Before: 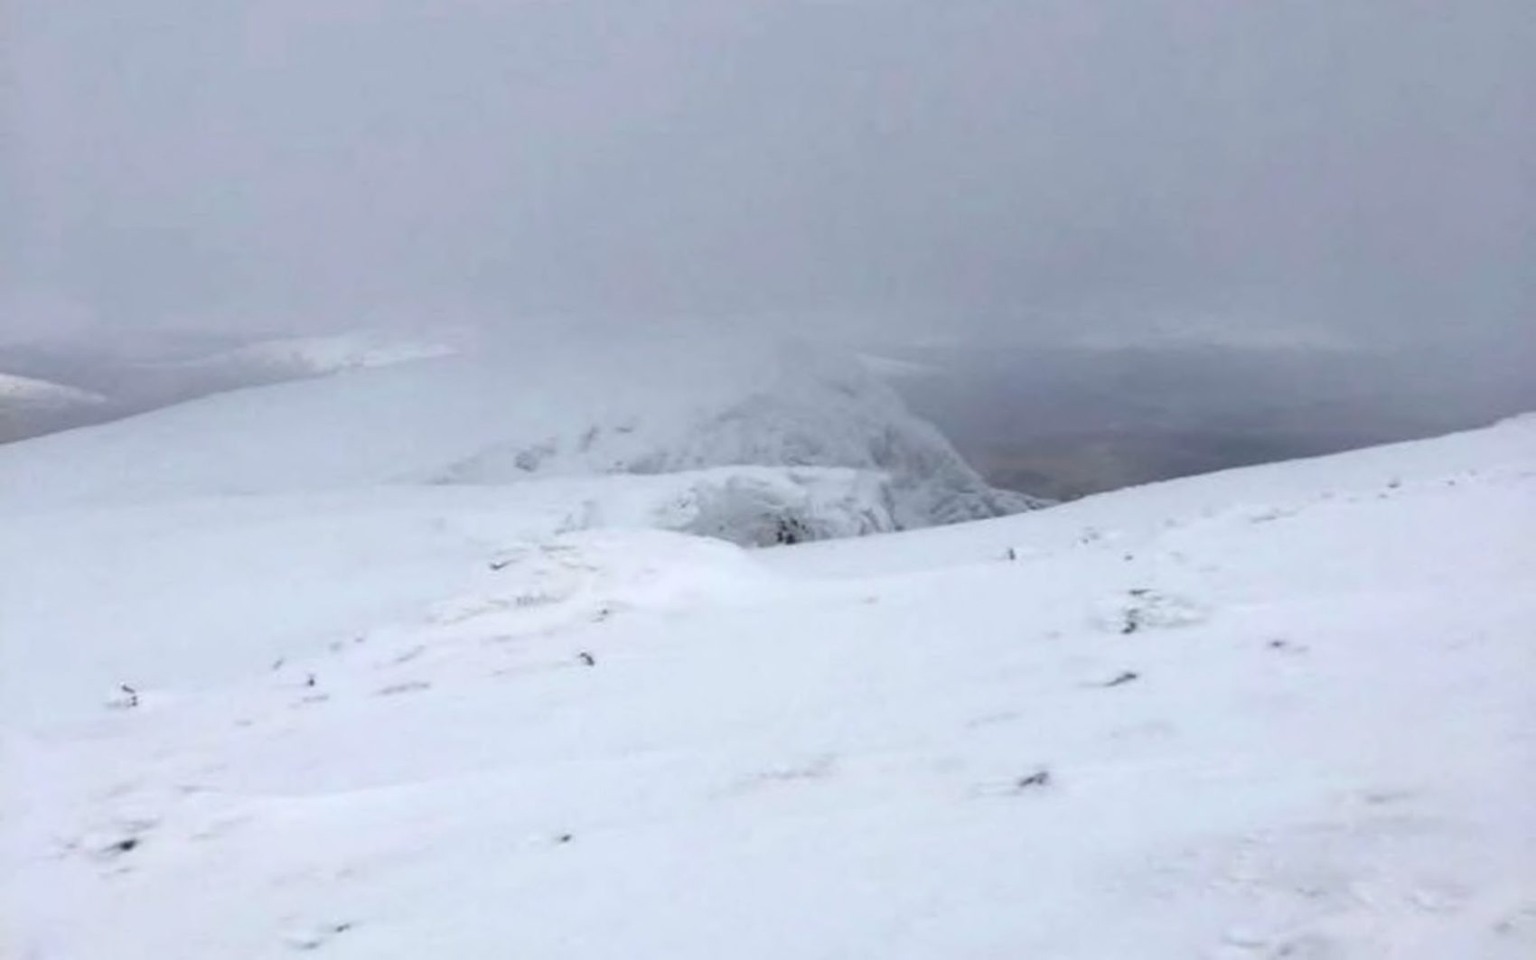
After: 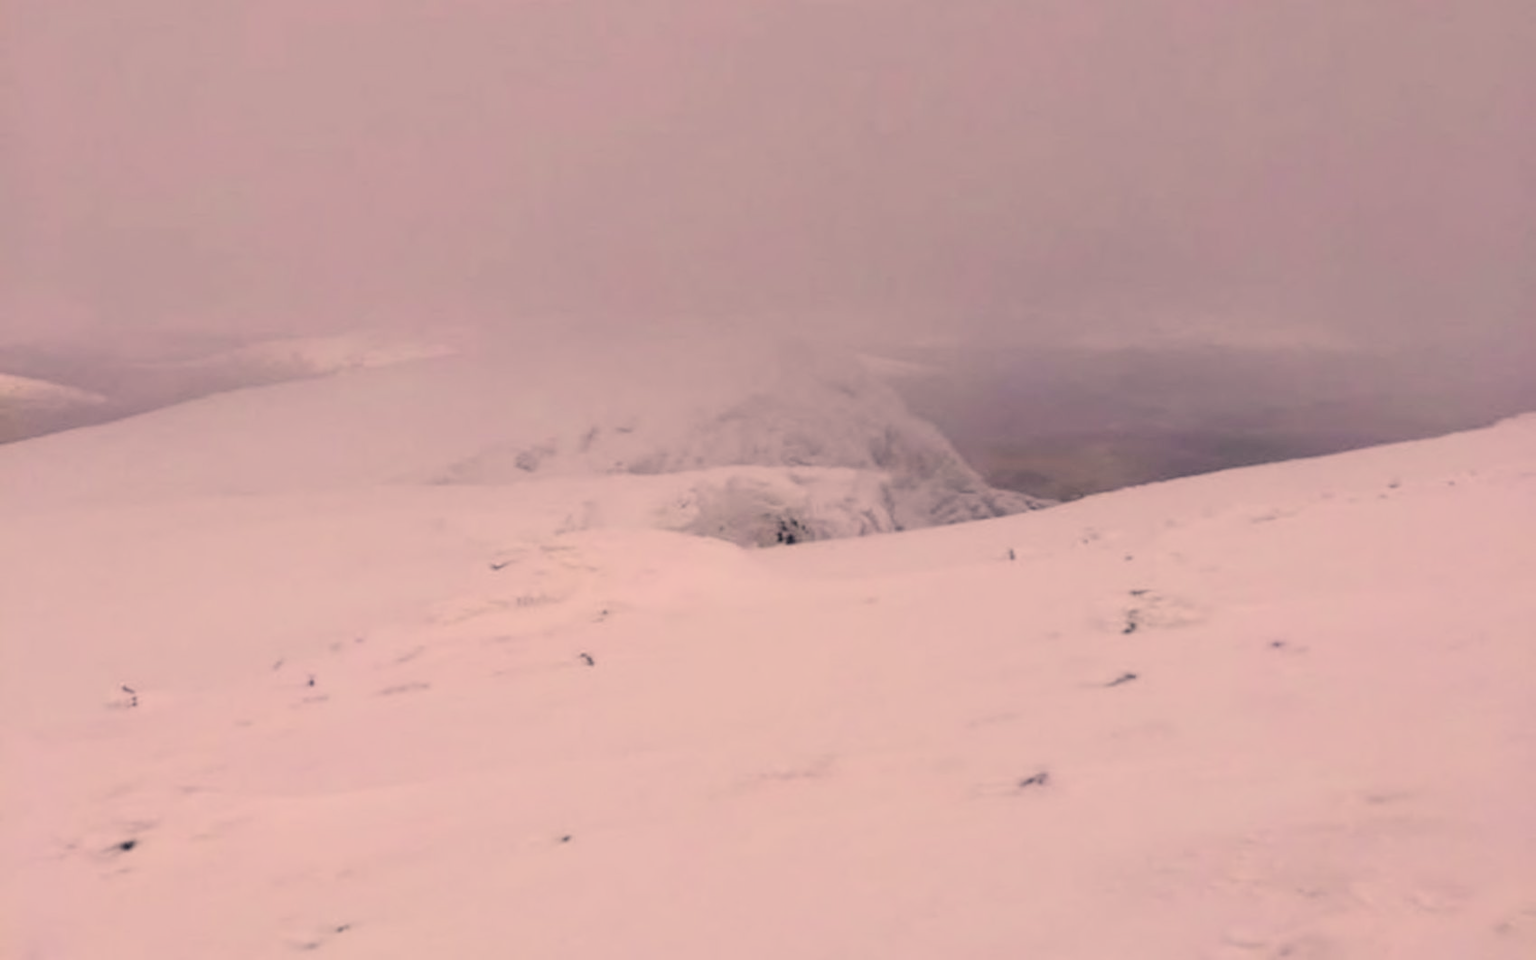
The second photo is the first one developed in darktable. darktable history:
filmic rgb: black relative exposure -7.65 EV, white relative exposure 4.56 EV, hardness 3.61
color correction: highlights a* 21.88, highlights b* 22.25
